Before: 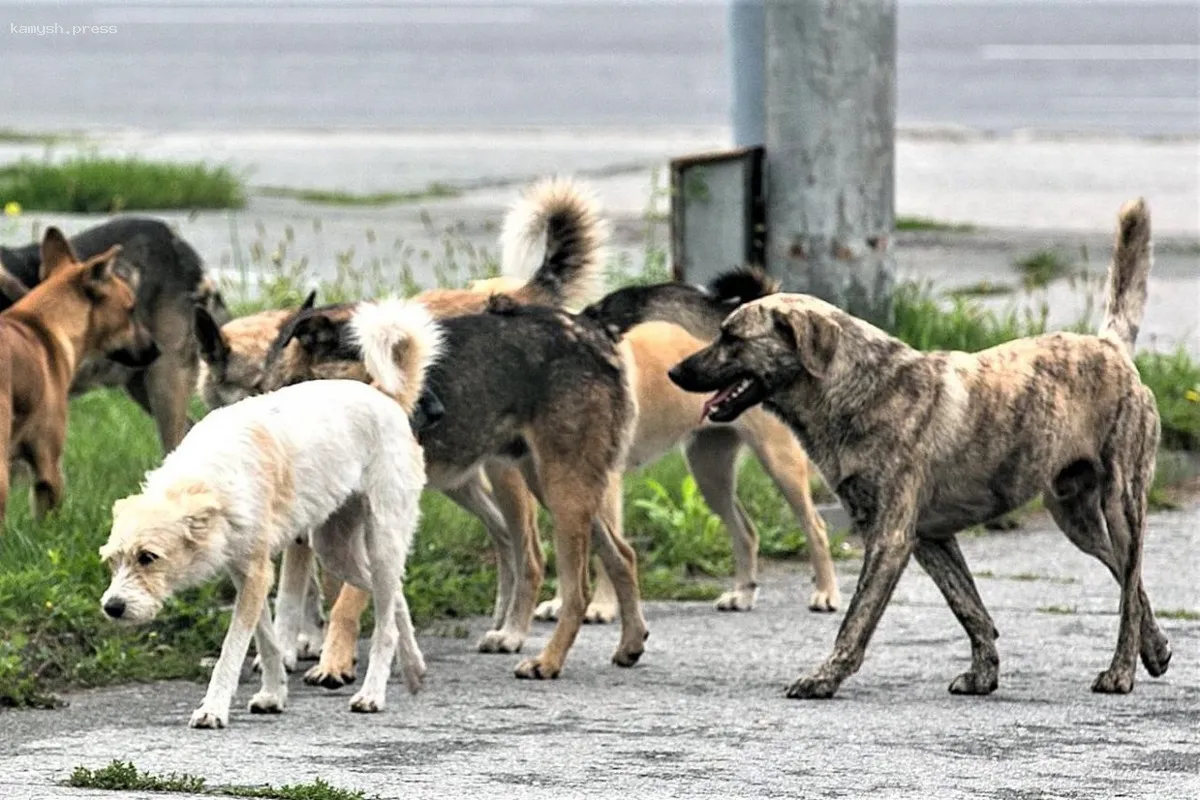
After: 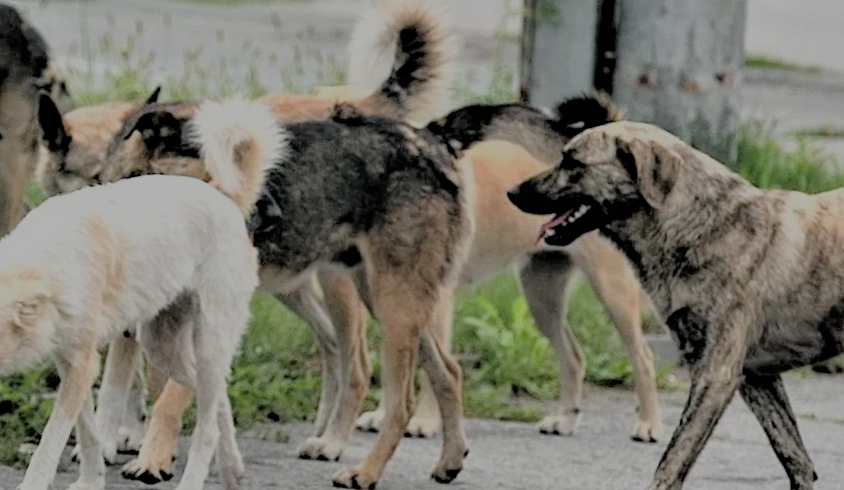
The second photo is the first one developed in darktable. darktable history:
crop and rotate: angle -4.1°, left 9.839%, top 20.428%, right 12.407%, bottom 11.796%
filmic rgb: black relative exposure -4.48 EV, white relative exposure 6.6 EV, hardness 1.83, contrast 0.502
